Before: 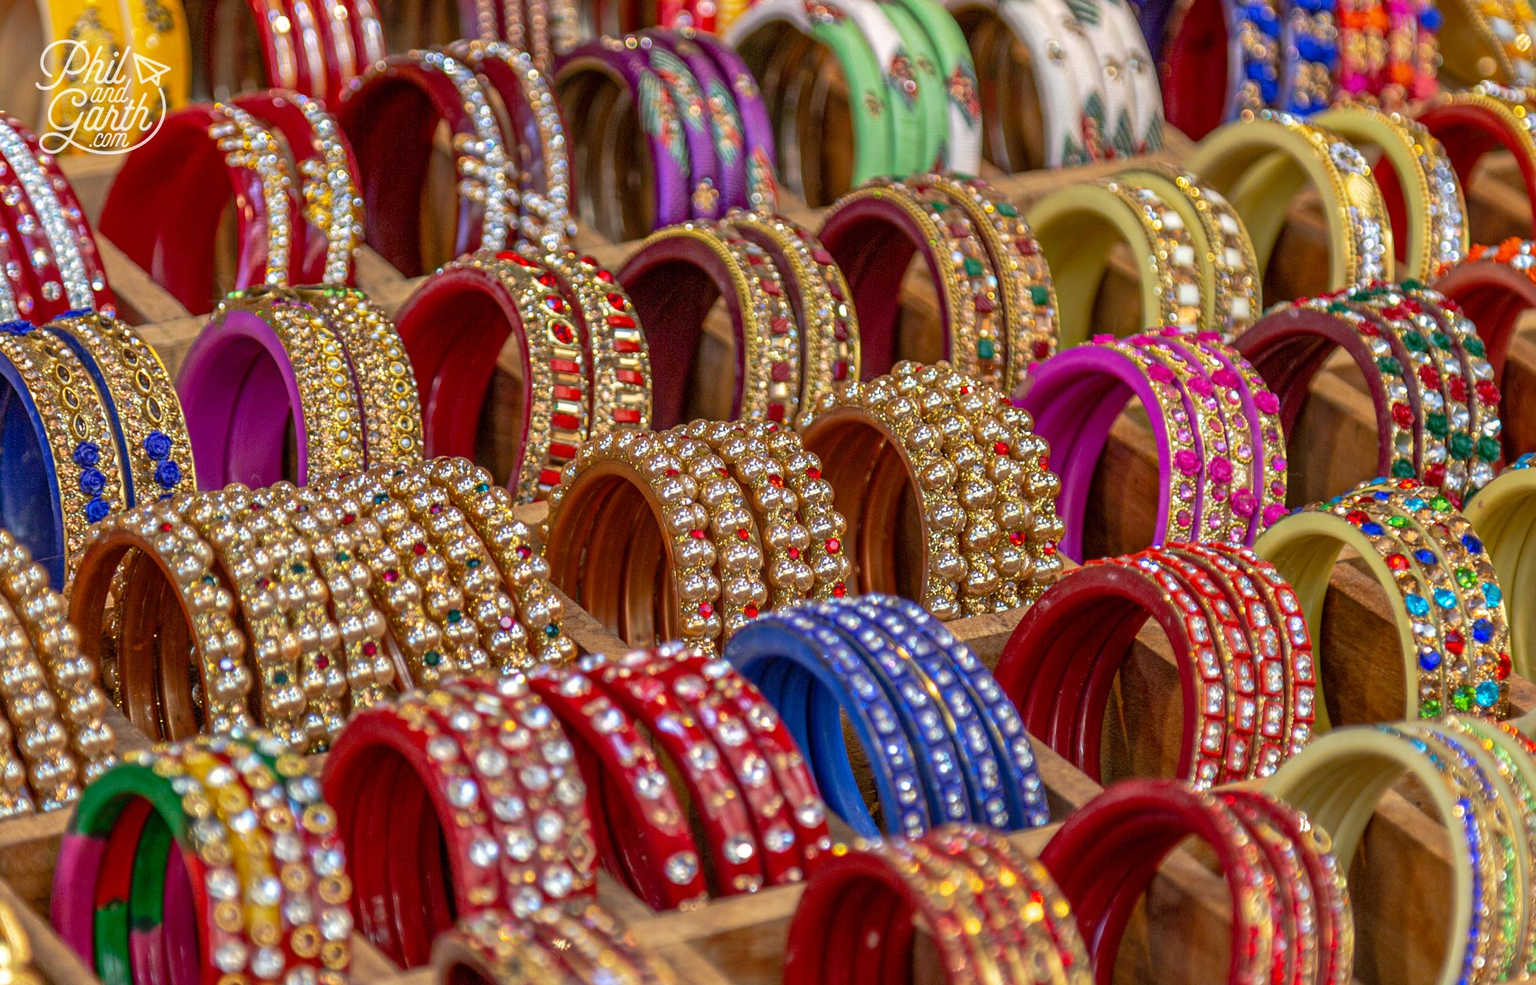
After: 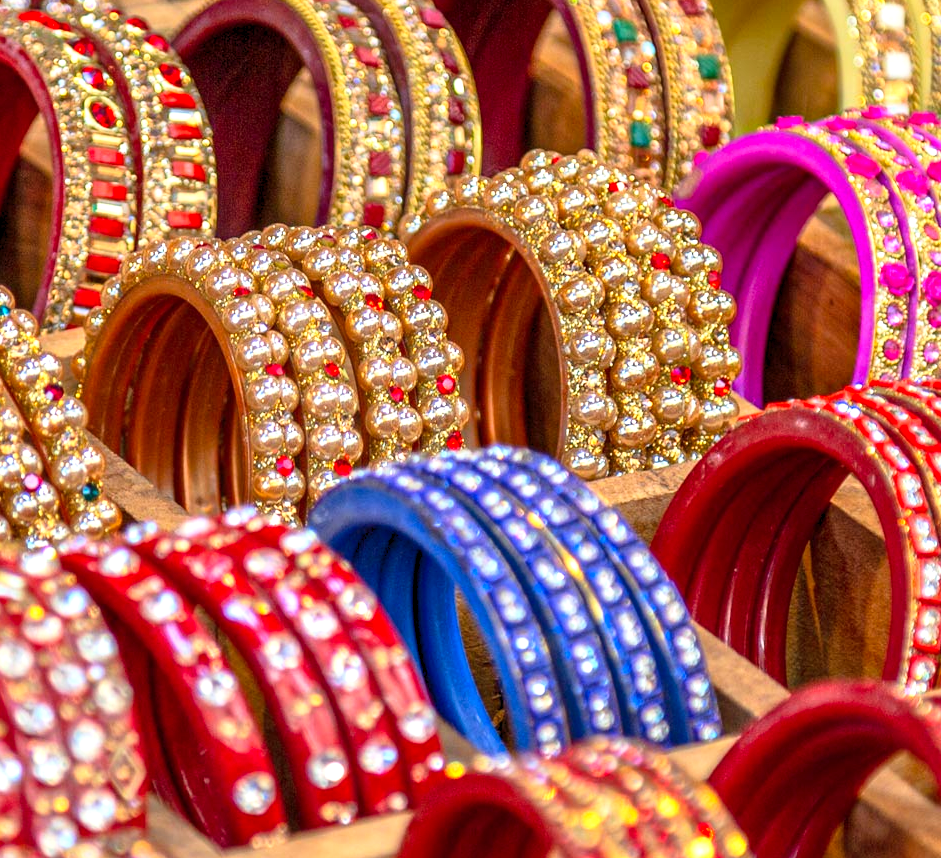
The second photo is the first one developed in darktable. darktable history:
crop: left 31.379%, top 24.658%, right 20.326%, bottom 6.628%
levels: black 3.83%, white 90.64%, levels [0.044, 0.416, 0.908]
tone curve: curves: ch0 [(0, 0.032) (0.181, 0.156) (0.751, 0.829) (1, 1)], color space Lab, linked channels, preserve colors none
